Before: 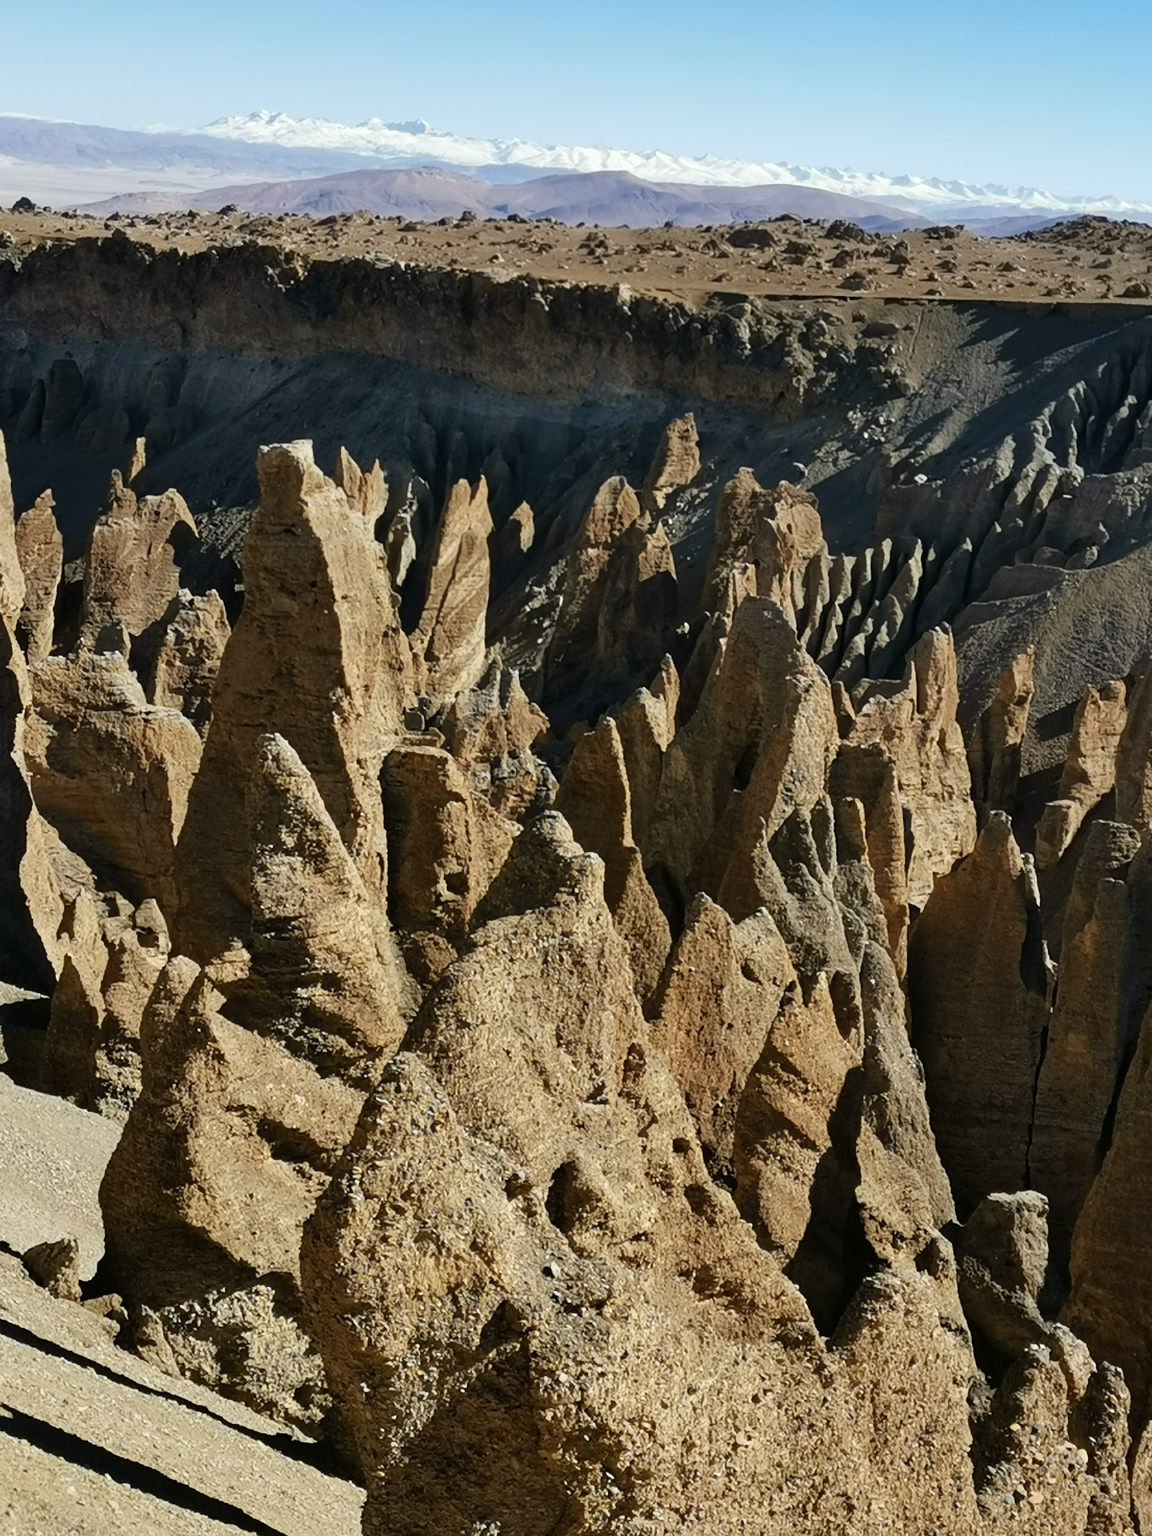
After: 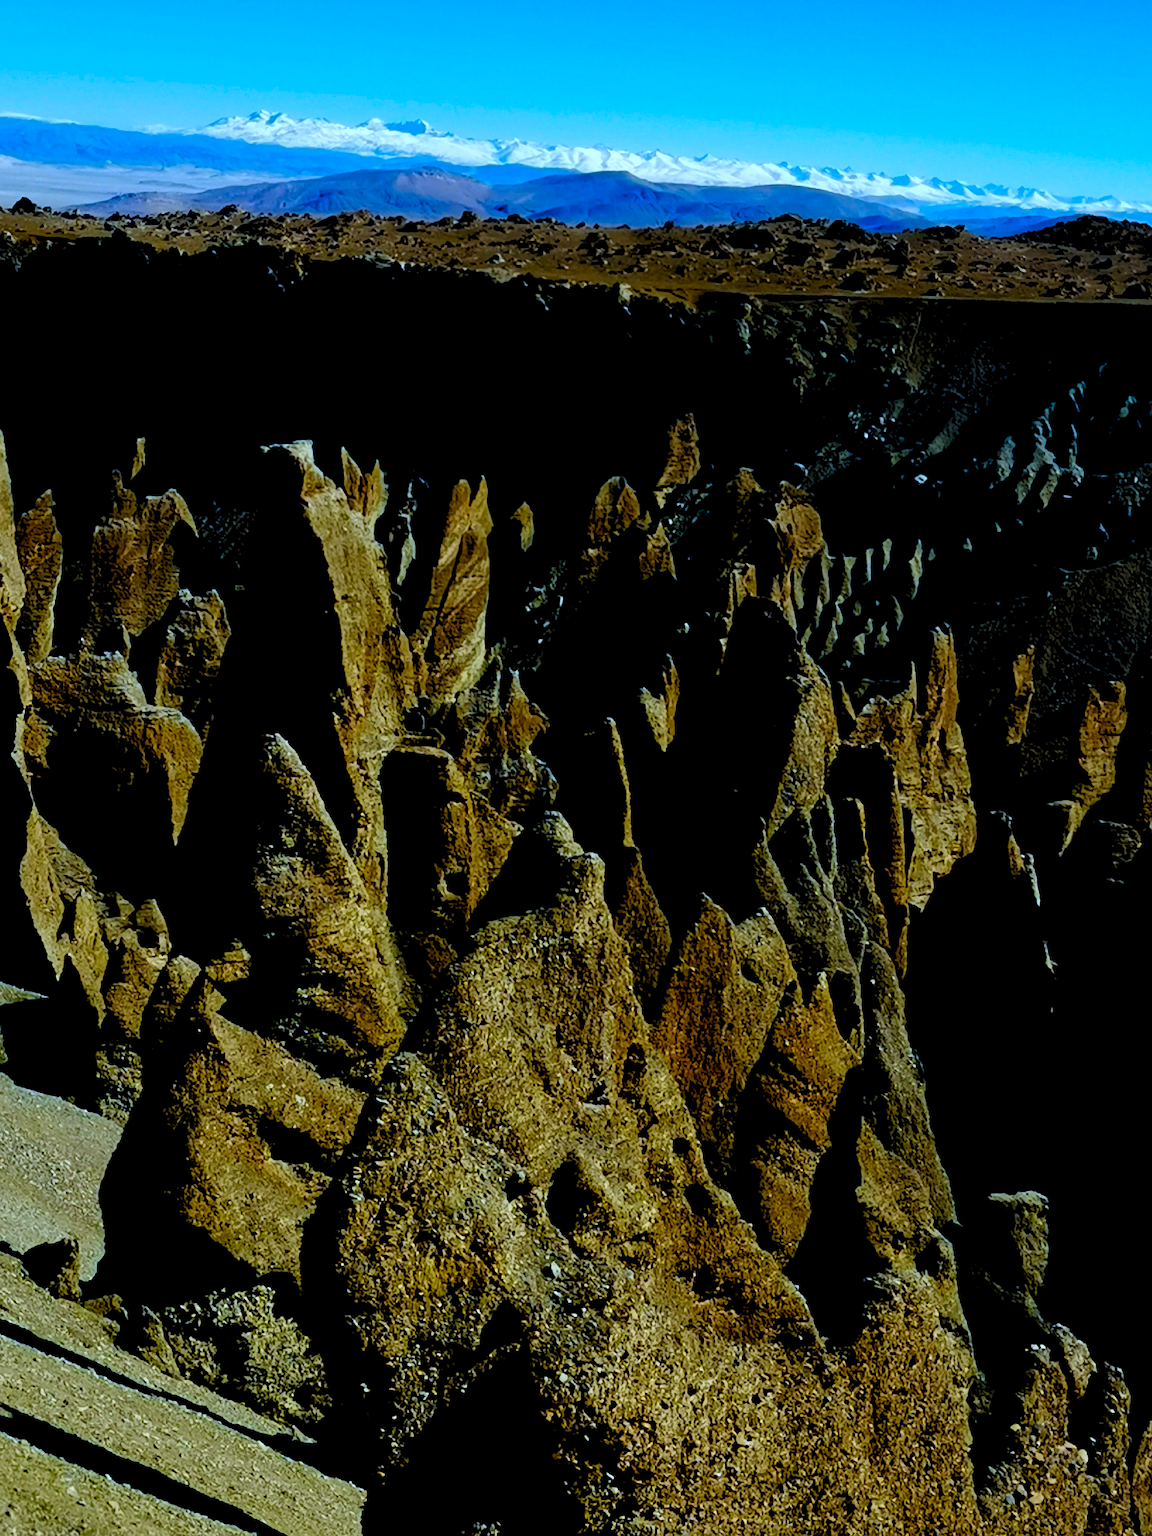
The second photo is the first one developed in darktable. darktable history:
exposure: black level correction -0.028, compensate highlight preservation false
tone equalizer: on, module defaults
levels: levels [0.093, 0.434, 0.988]
contrast brightness saturation: brightness -1, saturation 1
white balance: red 0.924, blue 1.095
